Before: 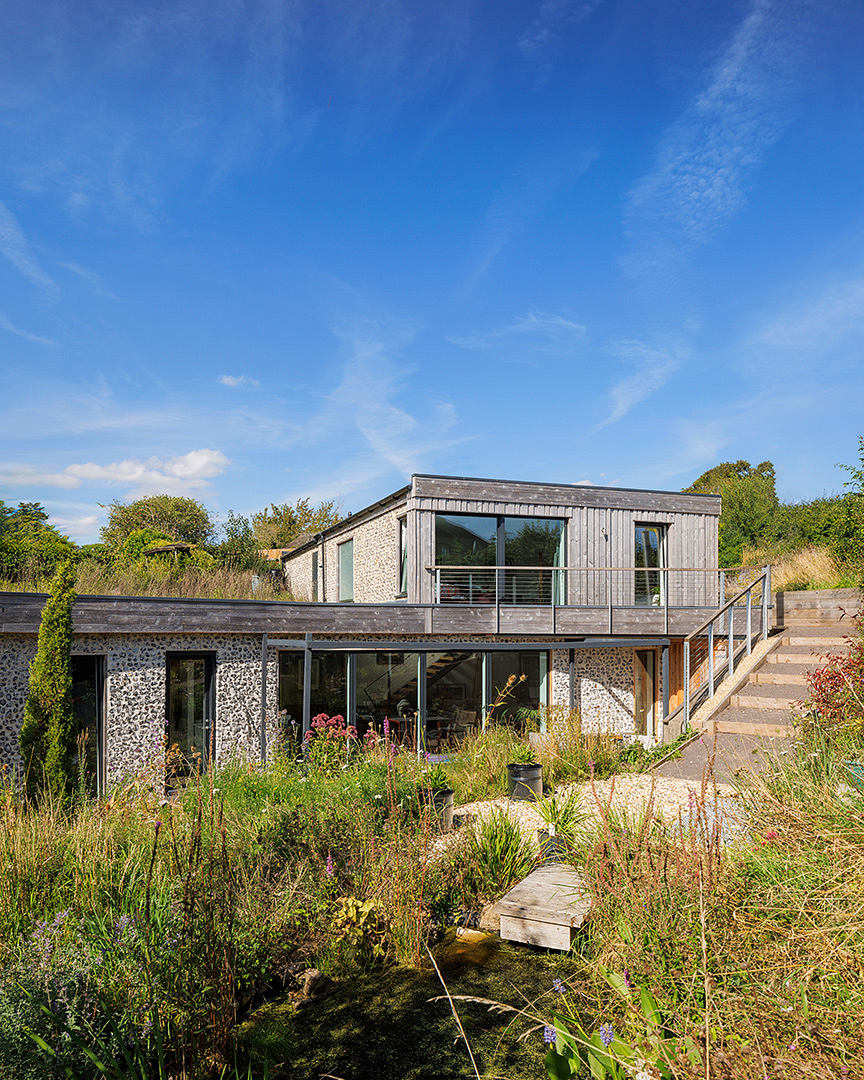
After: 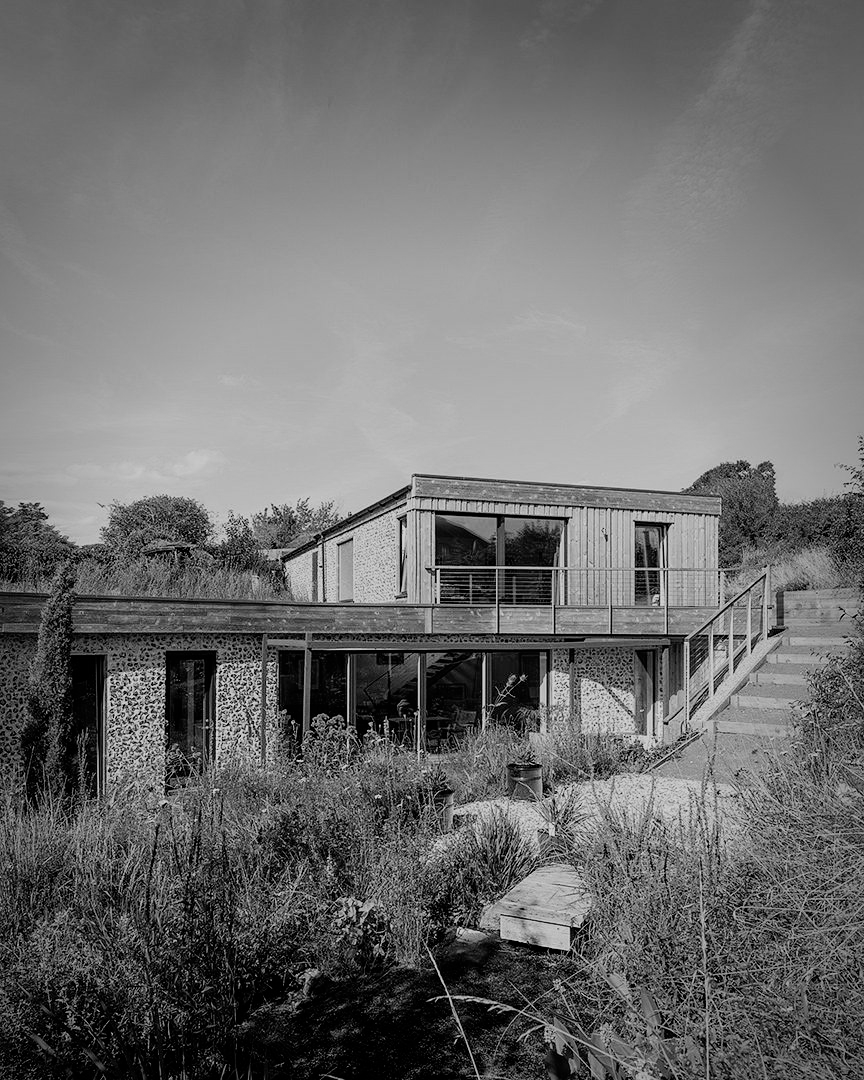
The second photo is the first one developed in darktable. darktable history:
vignetting: fall-off start 64.63%, center (-0.034, 0.148), width/height ratio 0.881
tone equalizer: on, module defaults
filmic rgb: black relative exposure -7.65 EV, white relative exposure 4.56 EV, hardness 3.61, contrast 1.05
color calibration: output gray [0.253, 0.26, 0.487, 0], gray › normalize channels true, illuminant same as pipeline (D50), adaptation XYZ, x 0.346, y 0.359, gamut compression 0
